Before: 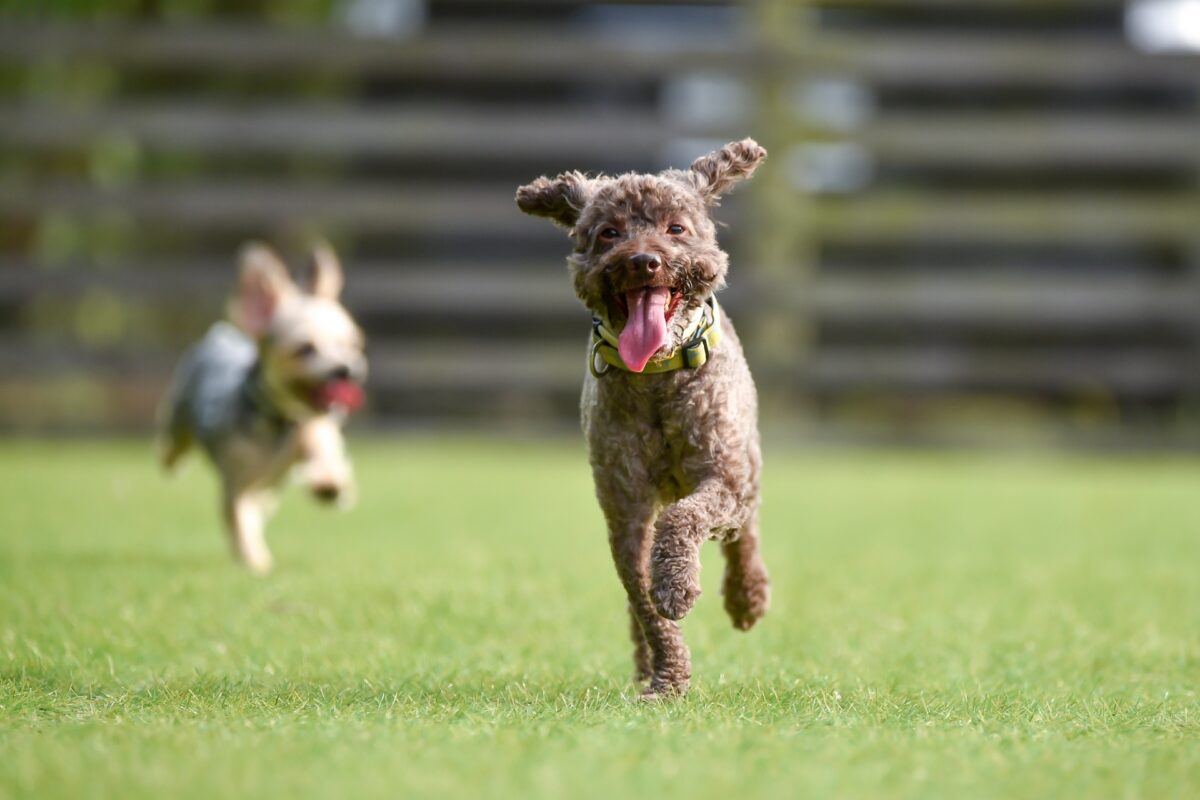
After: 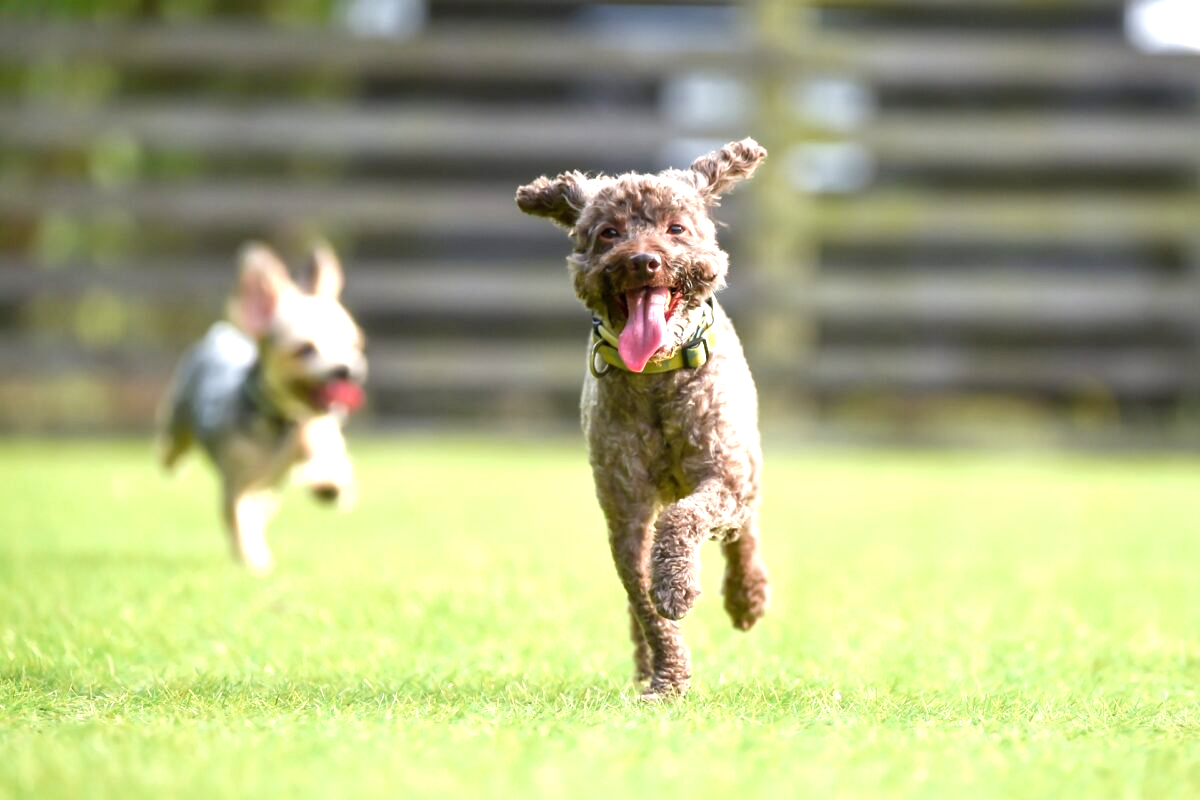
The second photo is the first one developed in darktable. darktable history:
exposure: exposure 0.943 EV, compensate highlight preservation false
white balance: red 1, blue 1
